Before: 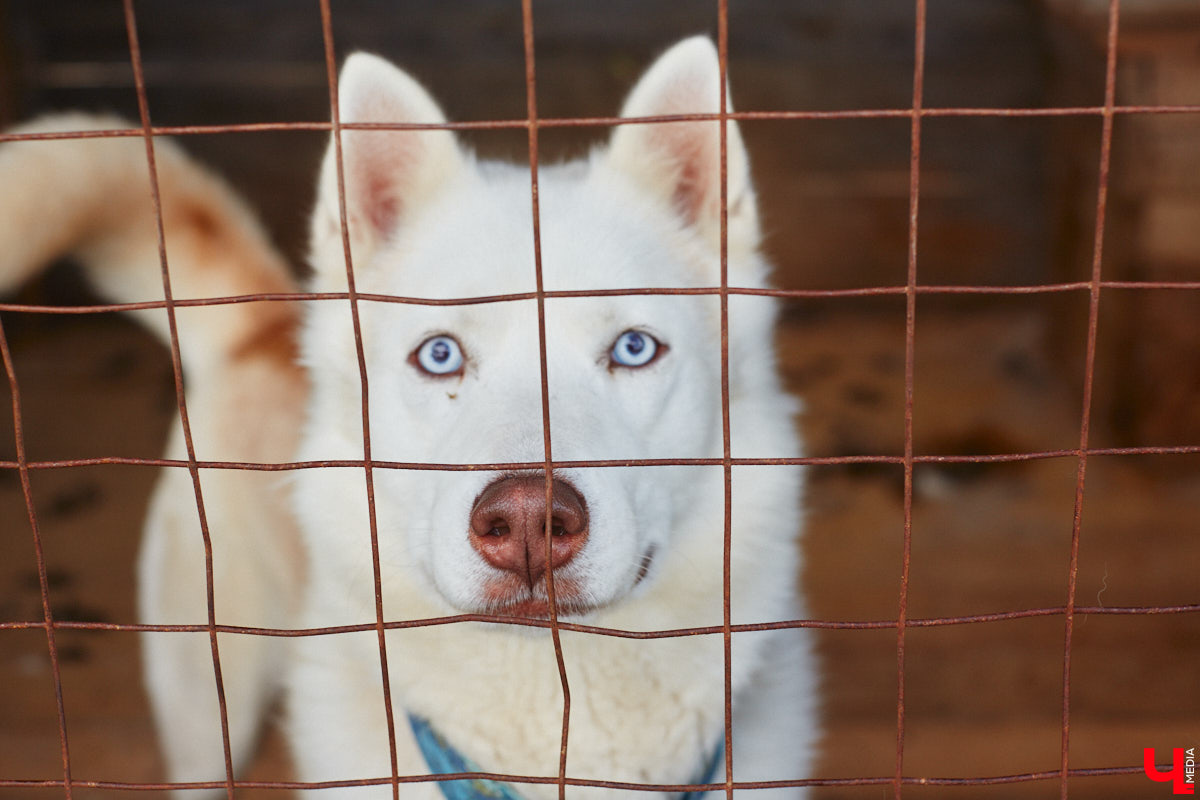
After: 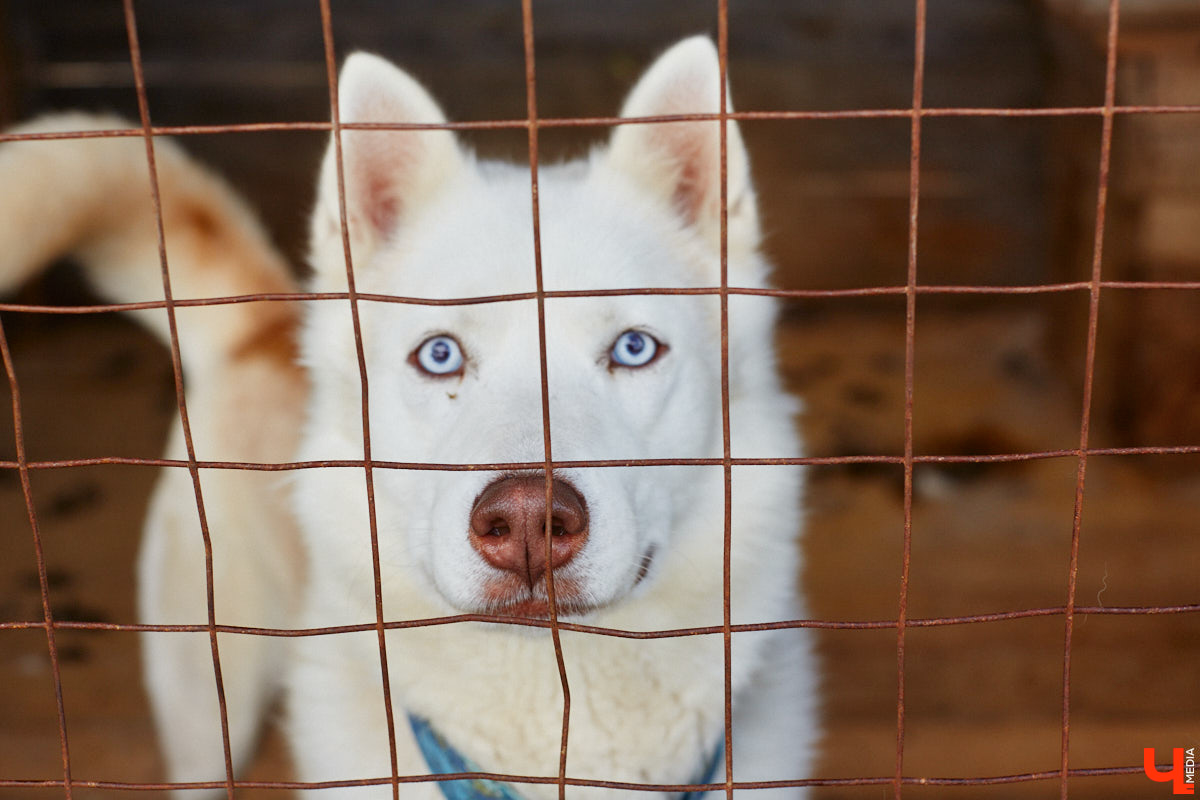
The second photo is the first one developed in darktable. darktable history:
shadows and highlights: radius 125.73, shadows 30.55, highlights -31.17, low approximation 0.01, soften with gaussian
